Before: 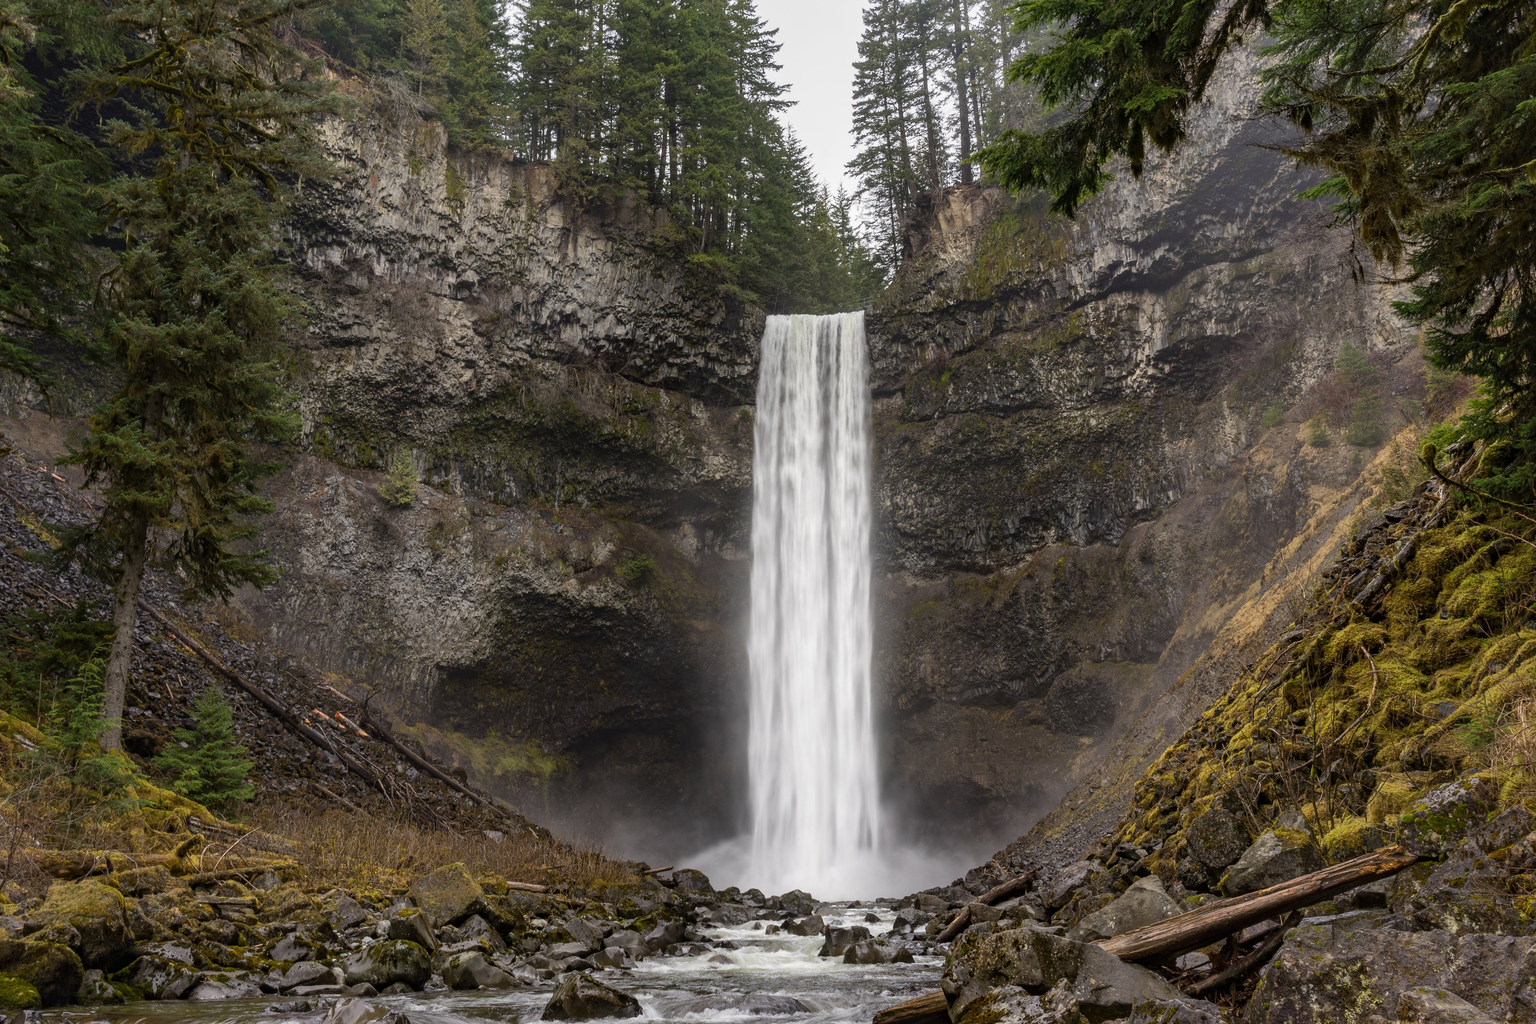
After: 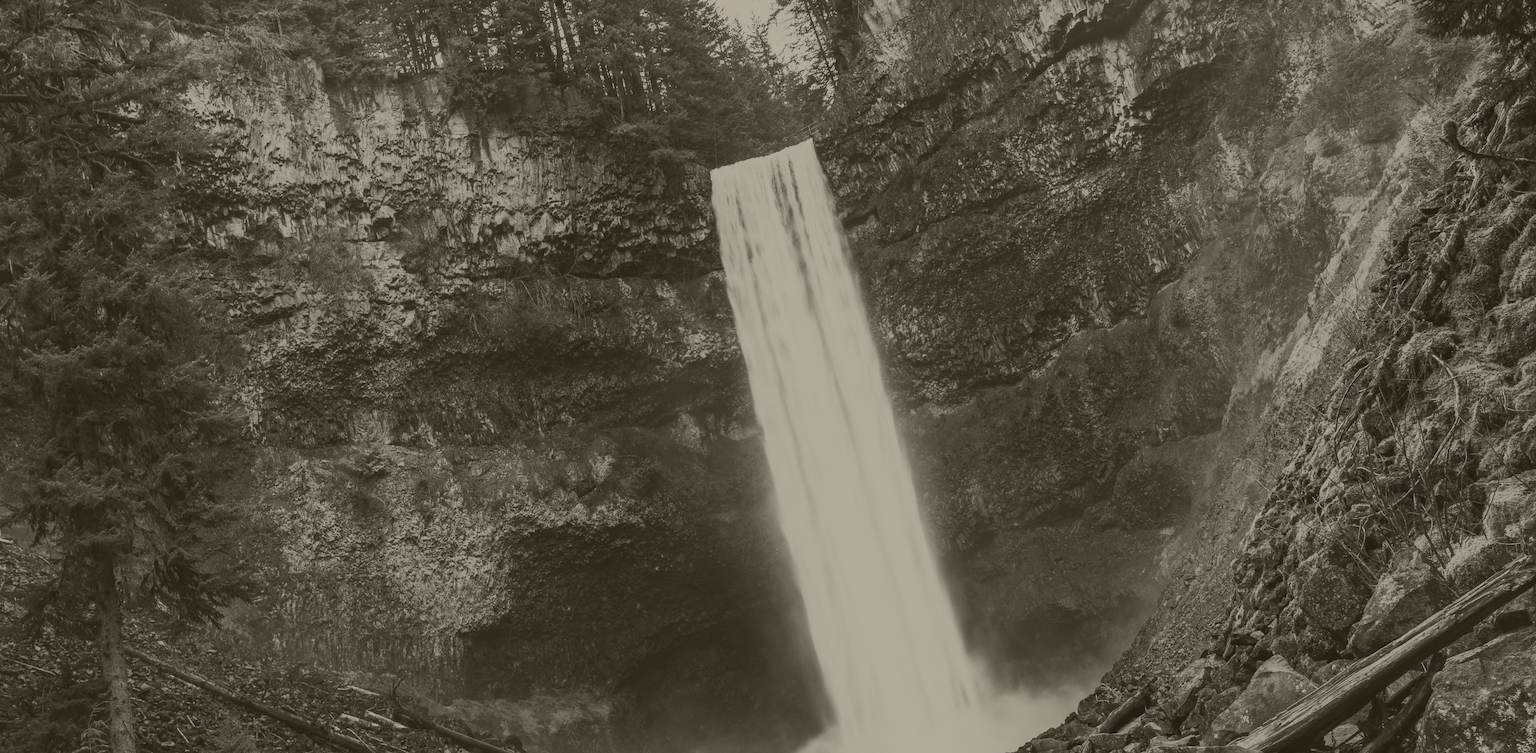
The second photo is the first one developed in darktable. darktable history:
contrast brightness saturation: contrast 0.53, brightness 0.47, saturation -1
rotate and perspective: rotation -14.8°, crop left 0.1, crop right 0.903, crop top 0.25, crop bottom 0.748
colorize: hue 41.44°, saturation 22%, source mix 60%, lightness 10.61%
